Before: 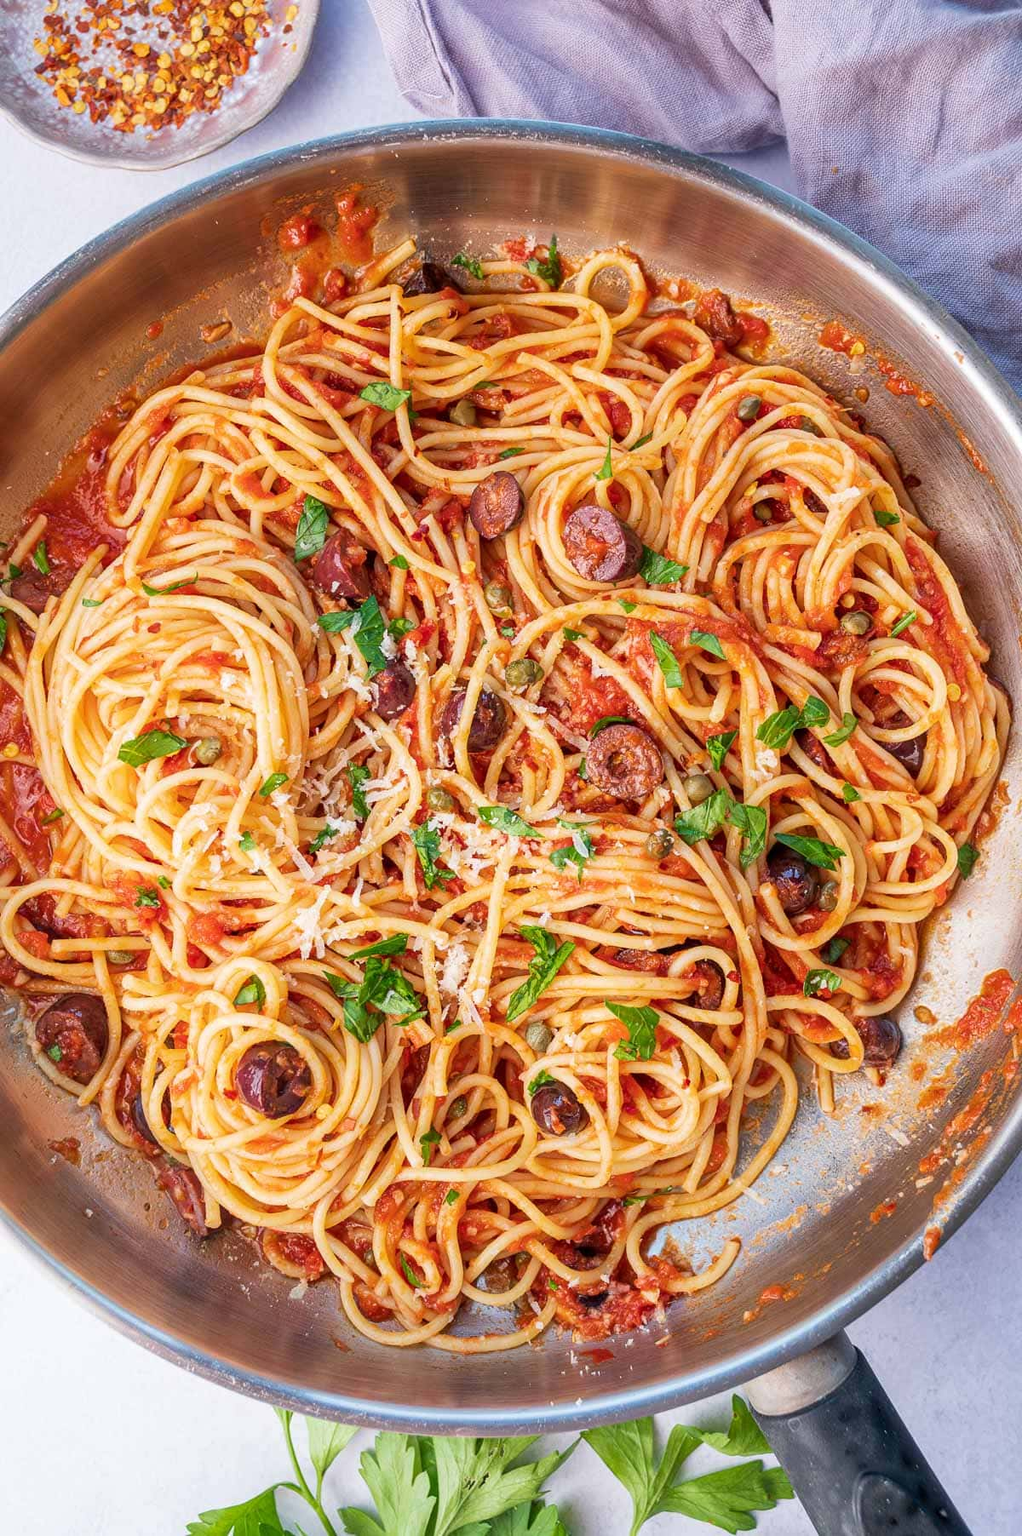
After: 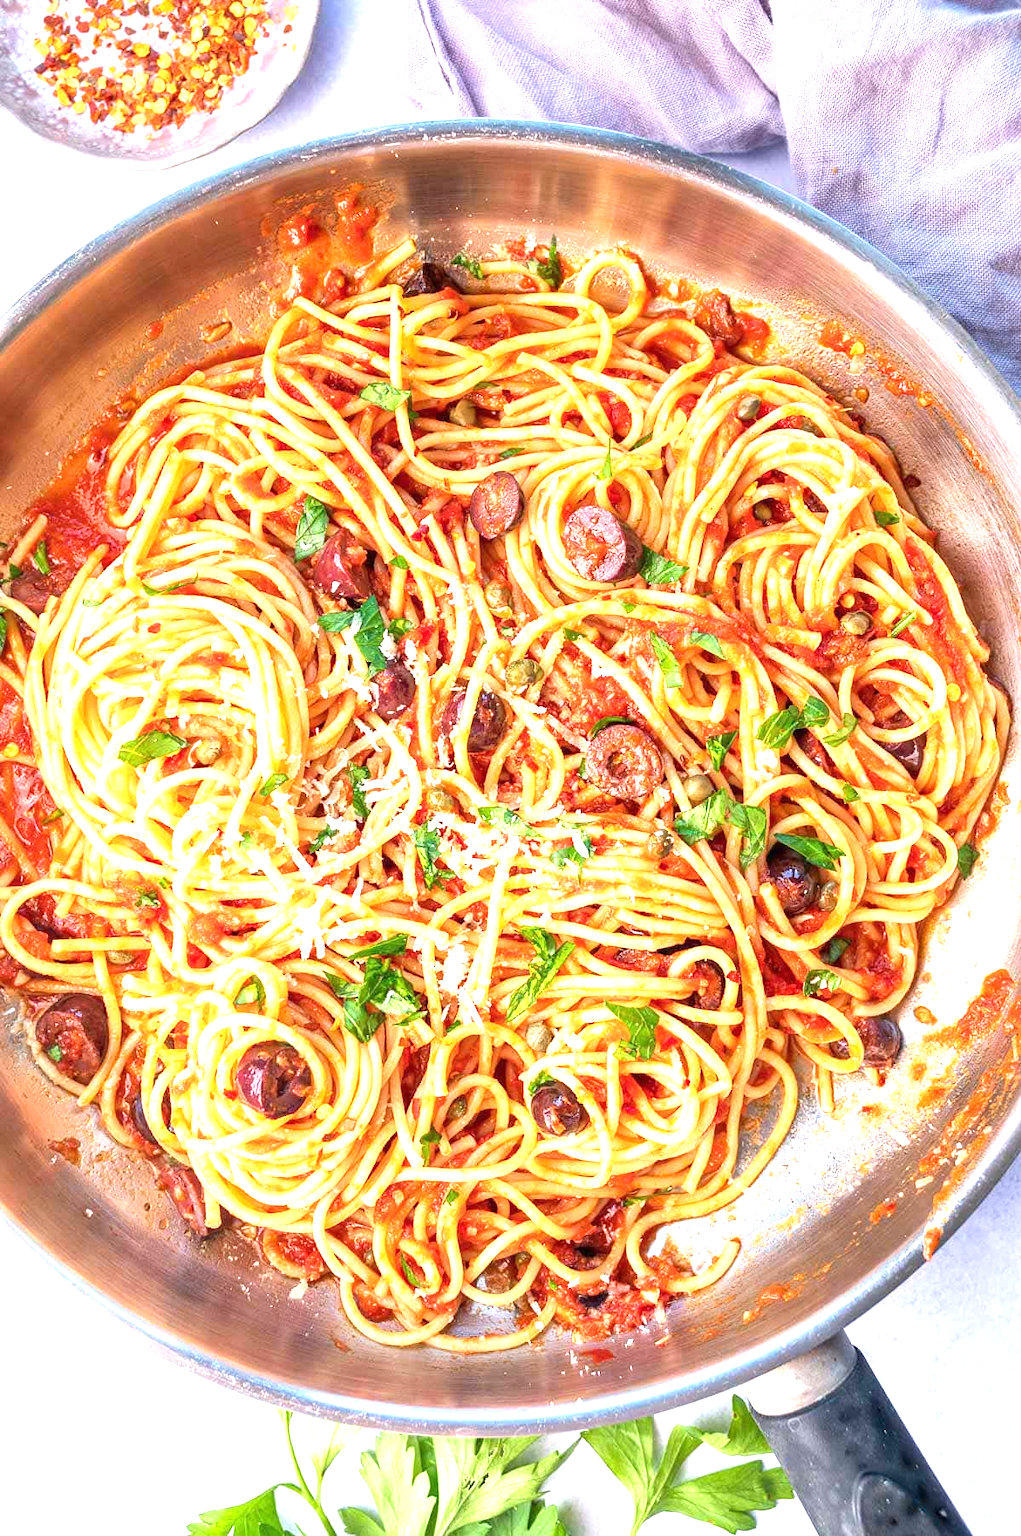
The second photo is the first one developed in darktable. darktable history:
exposure: black level correction 0, exposure 1.199 EV, compensate exposure bias true, compensate highlight preservation false
